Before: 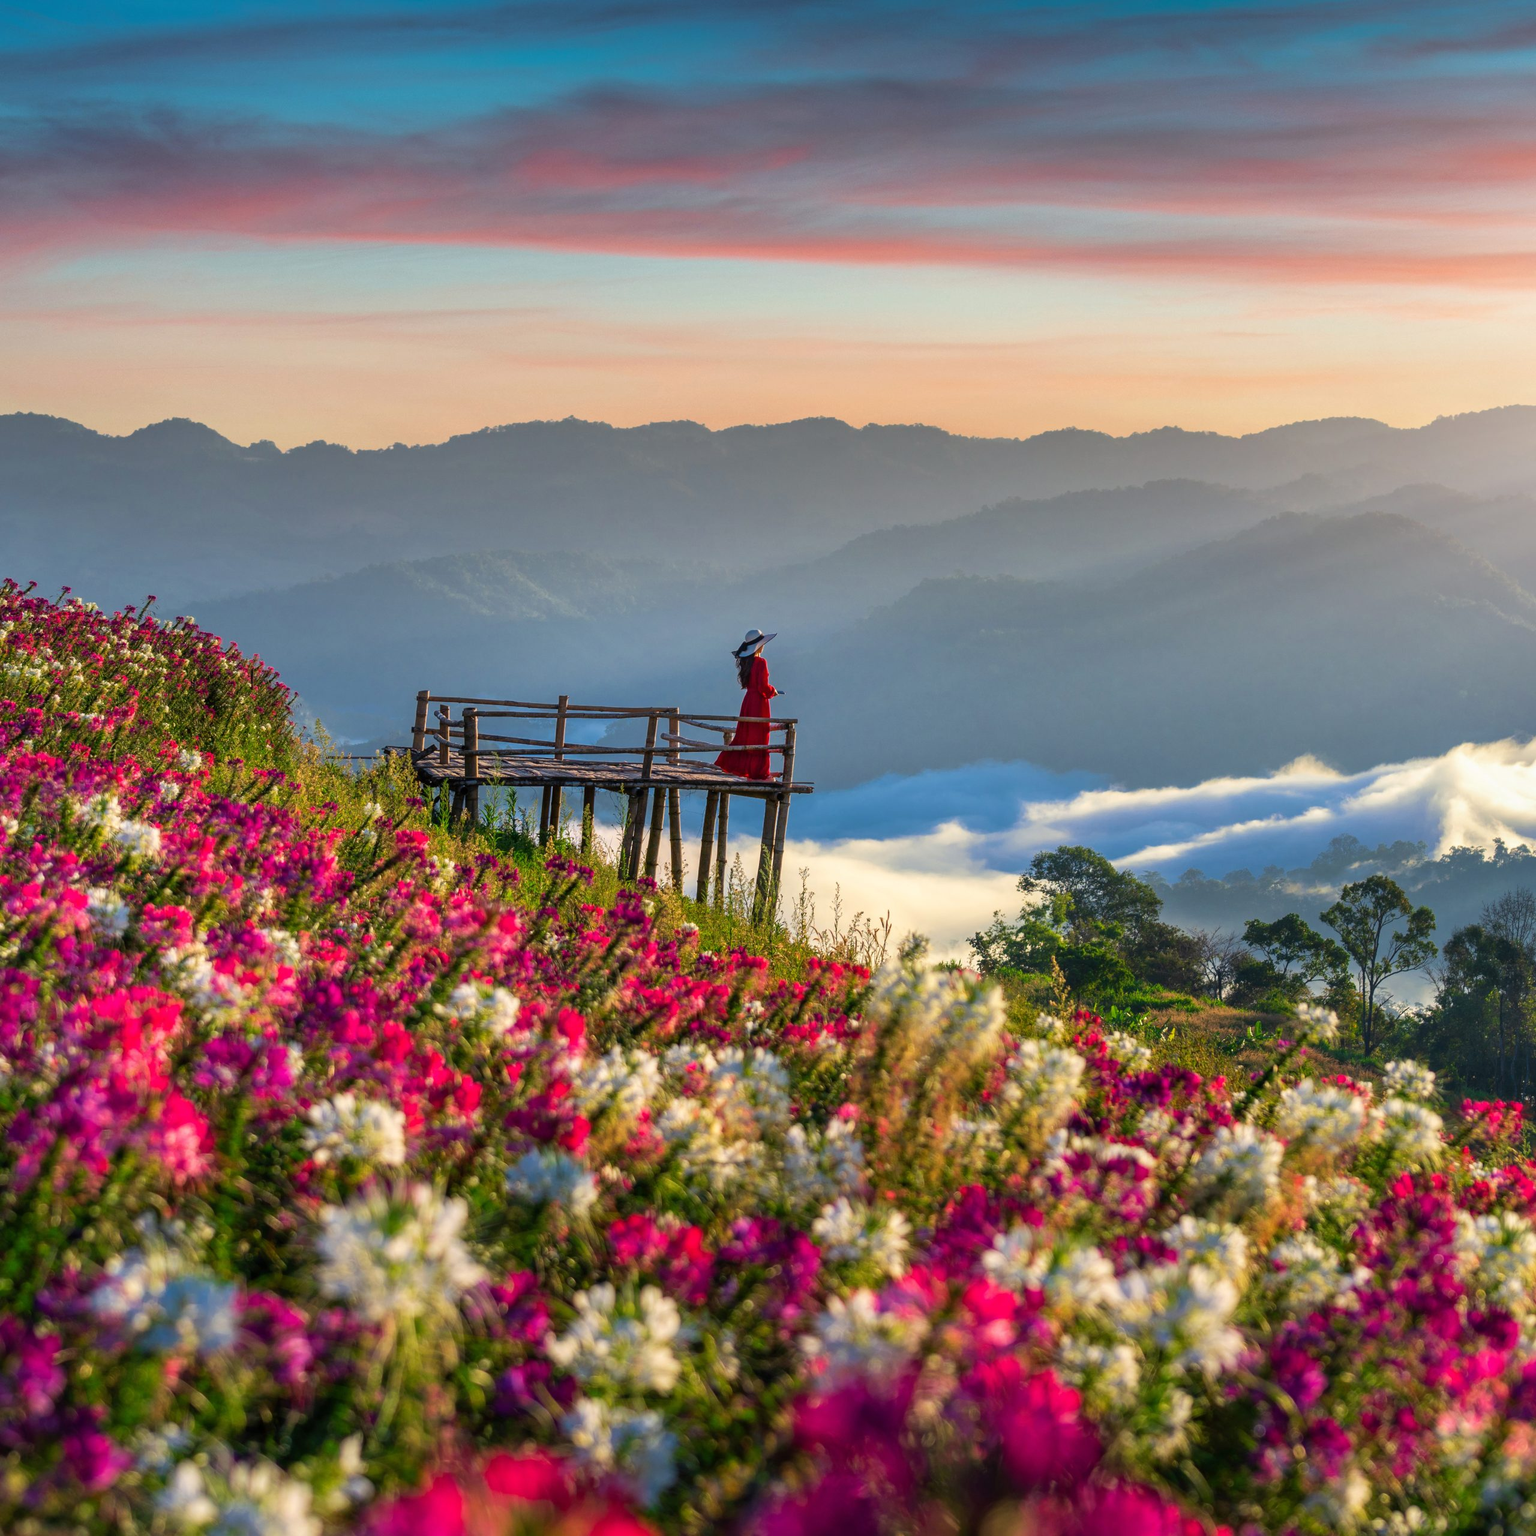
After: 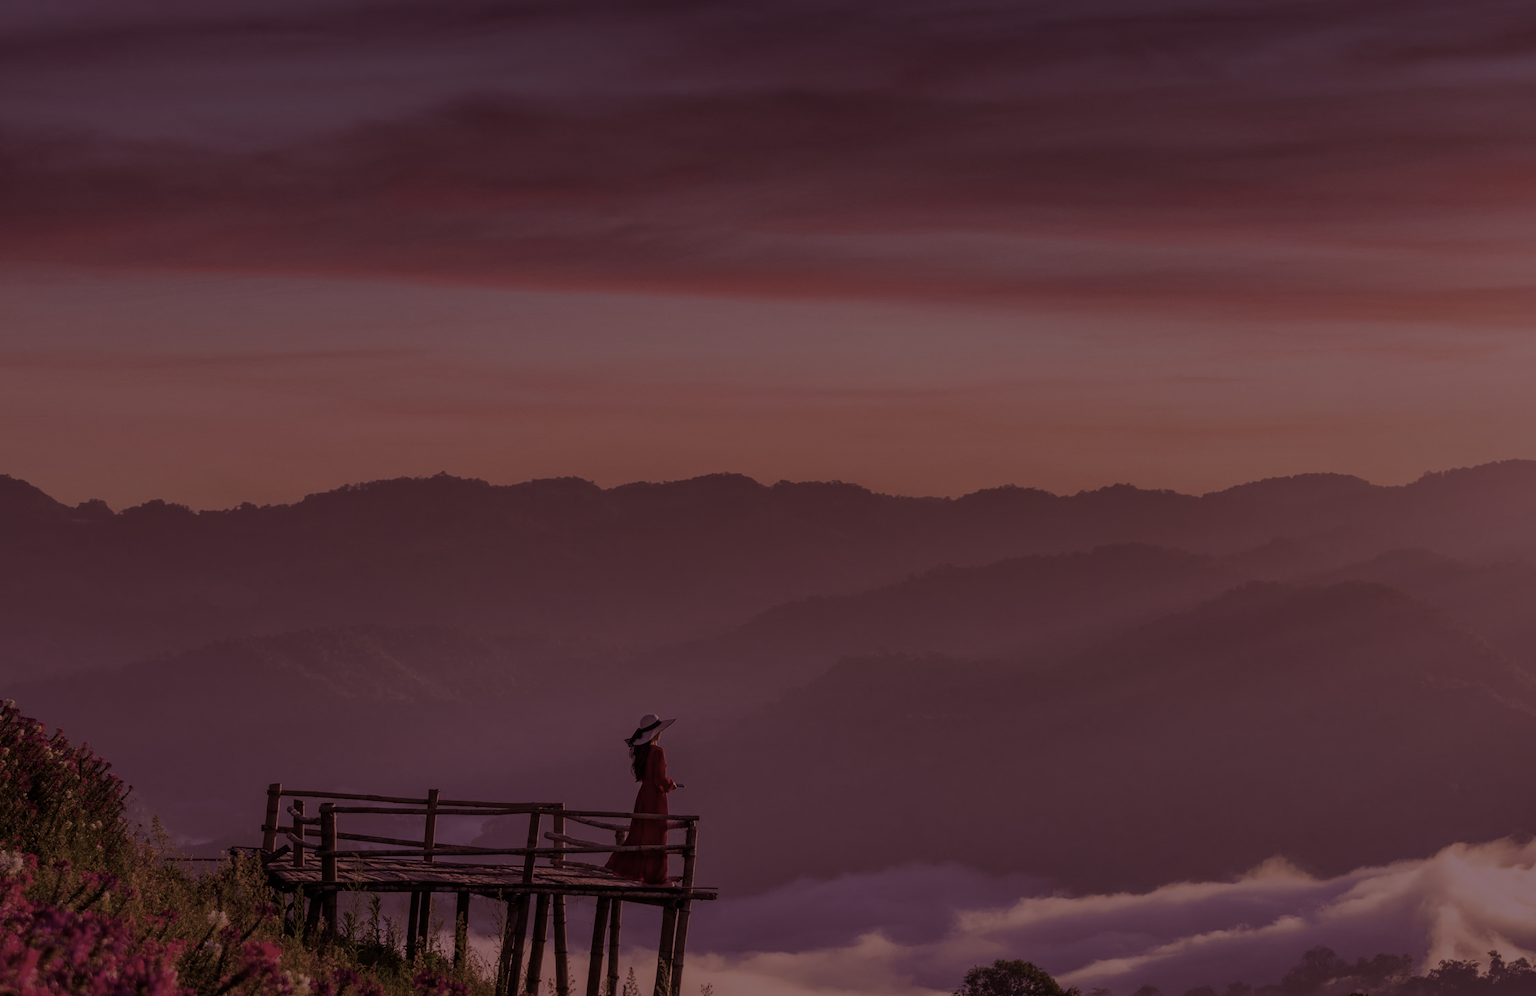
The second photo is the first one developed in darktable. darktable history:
white balance: red 0.984, blue 1.059
exposure: exposure -2.446 EV, compensate highlight preservation false
crop and rotate: left 11.812%, bottom 42.776%
split-toning: highlights › hue 180°
